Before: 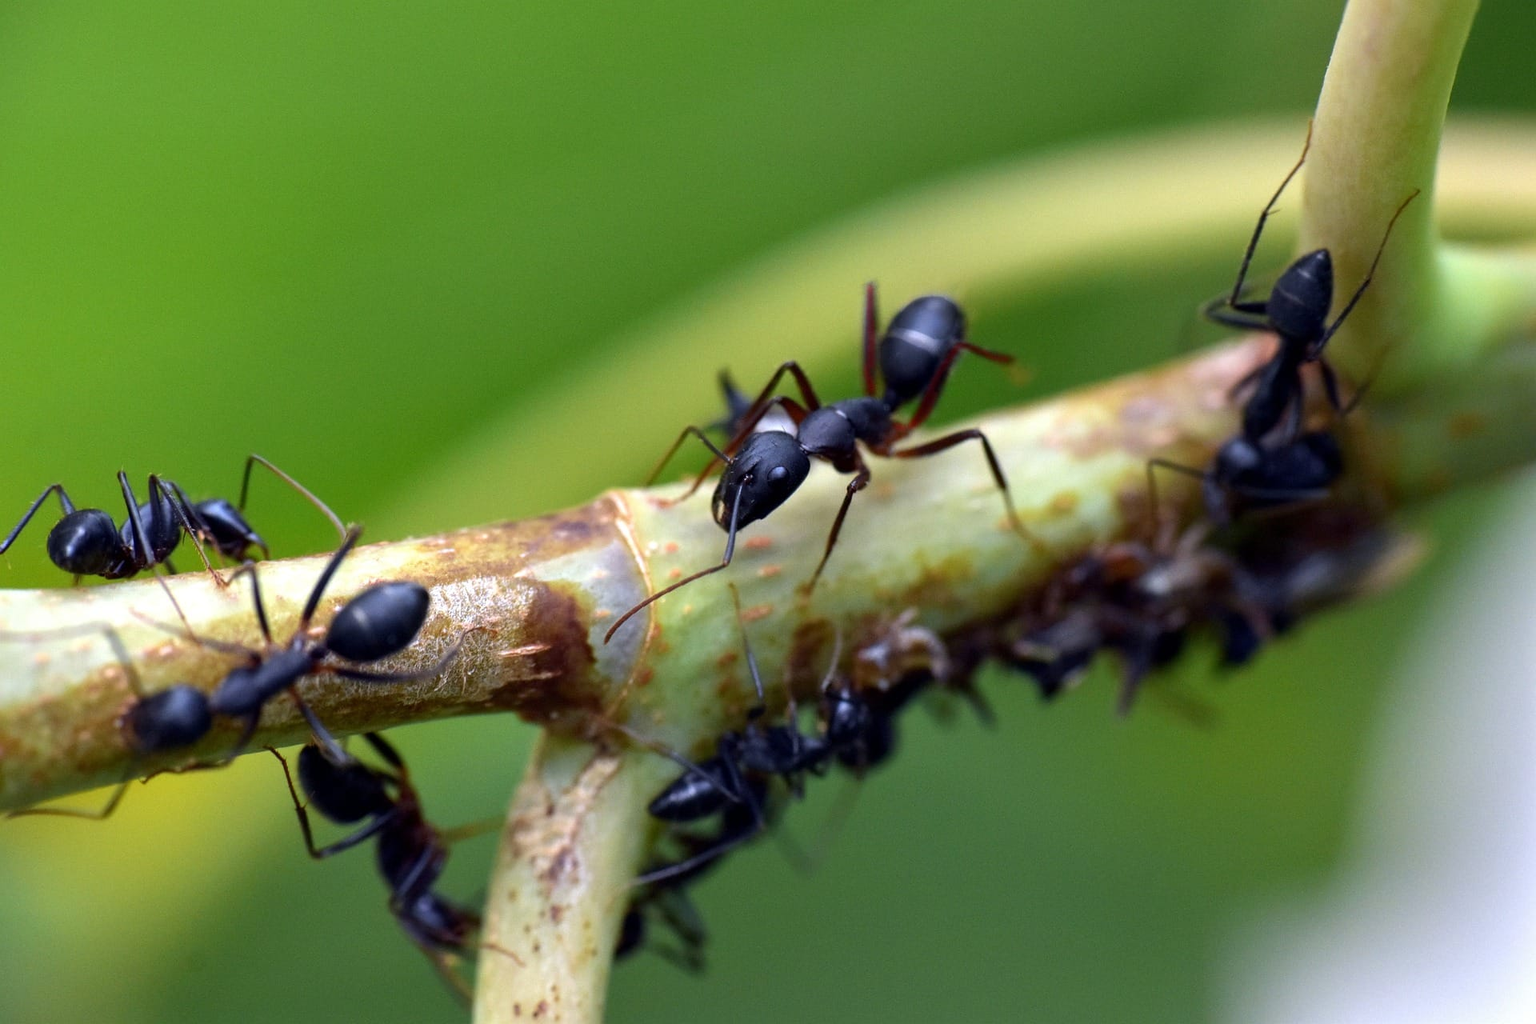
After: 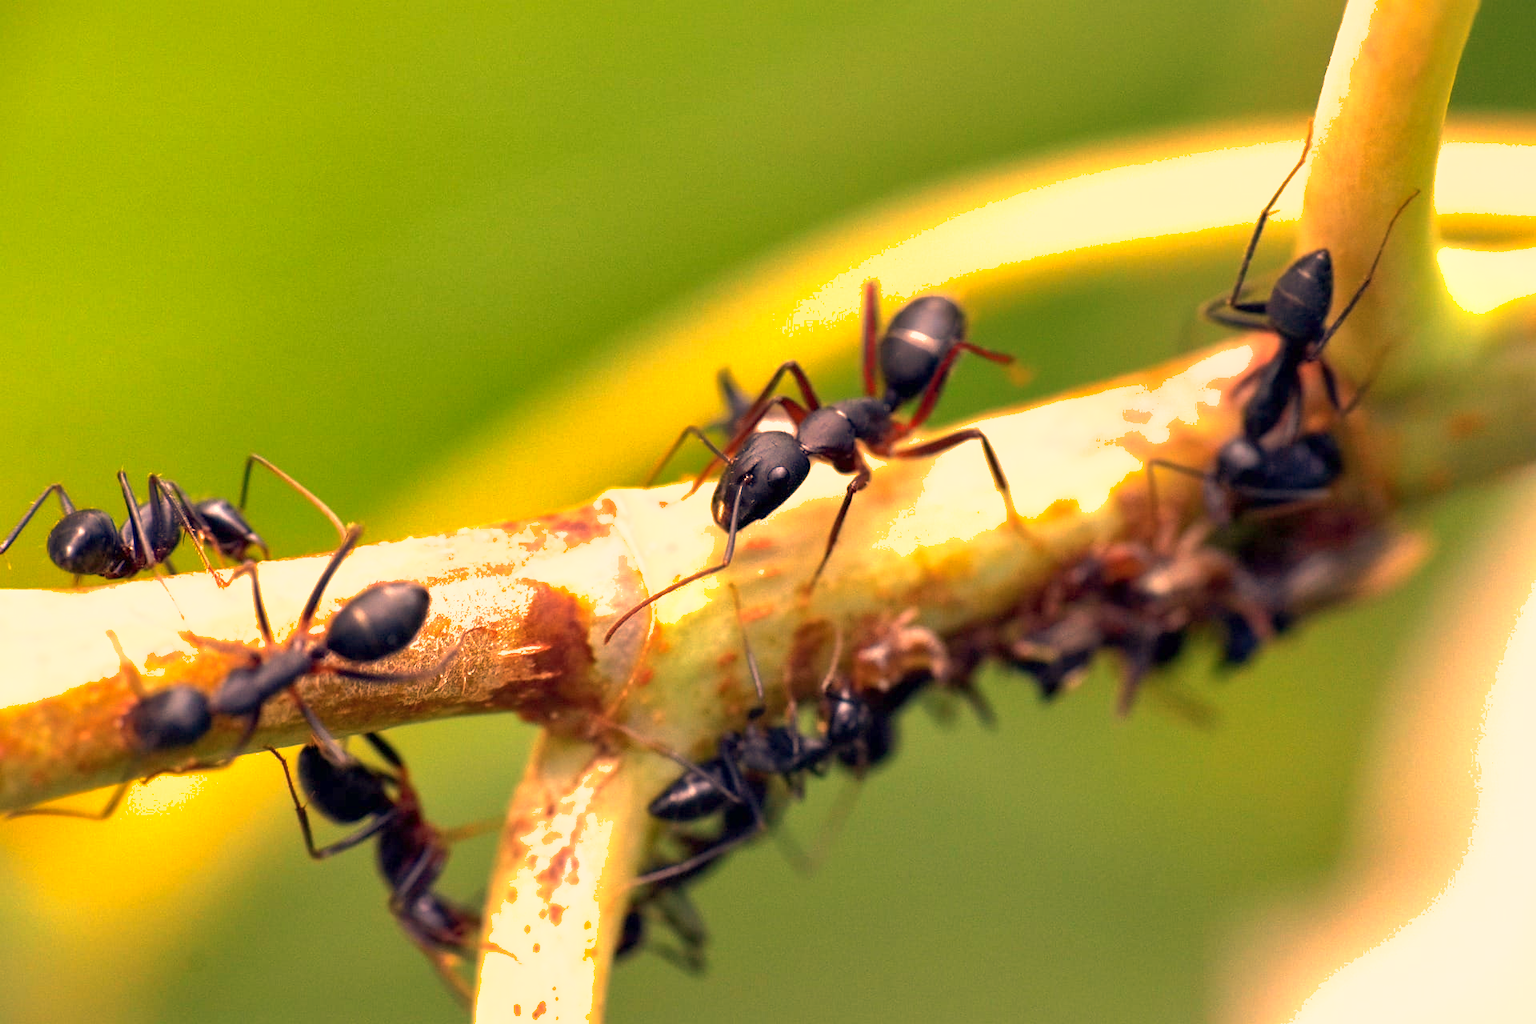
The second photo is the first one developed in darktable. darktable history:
exposure: exposure 0.77 EV, compensate highlight preservation false
shadows and highlights: on, module defaults
white balance: red 1.467, blue 0.684
